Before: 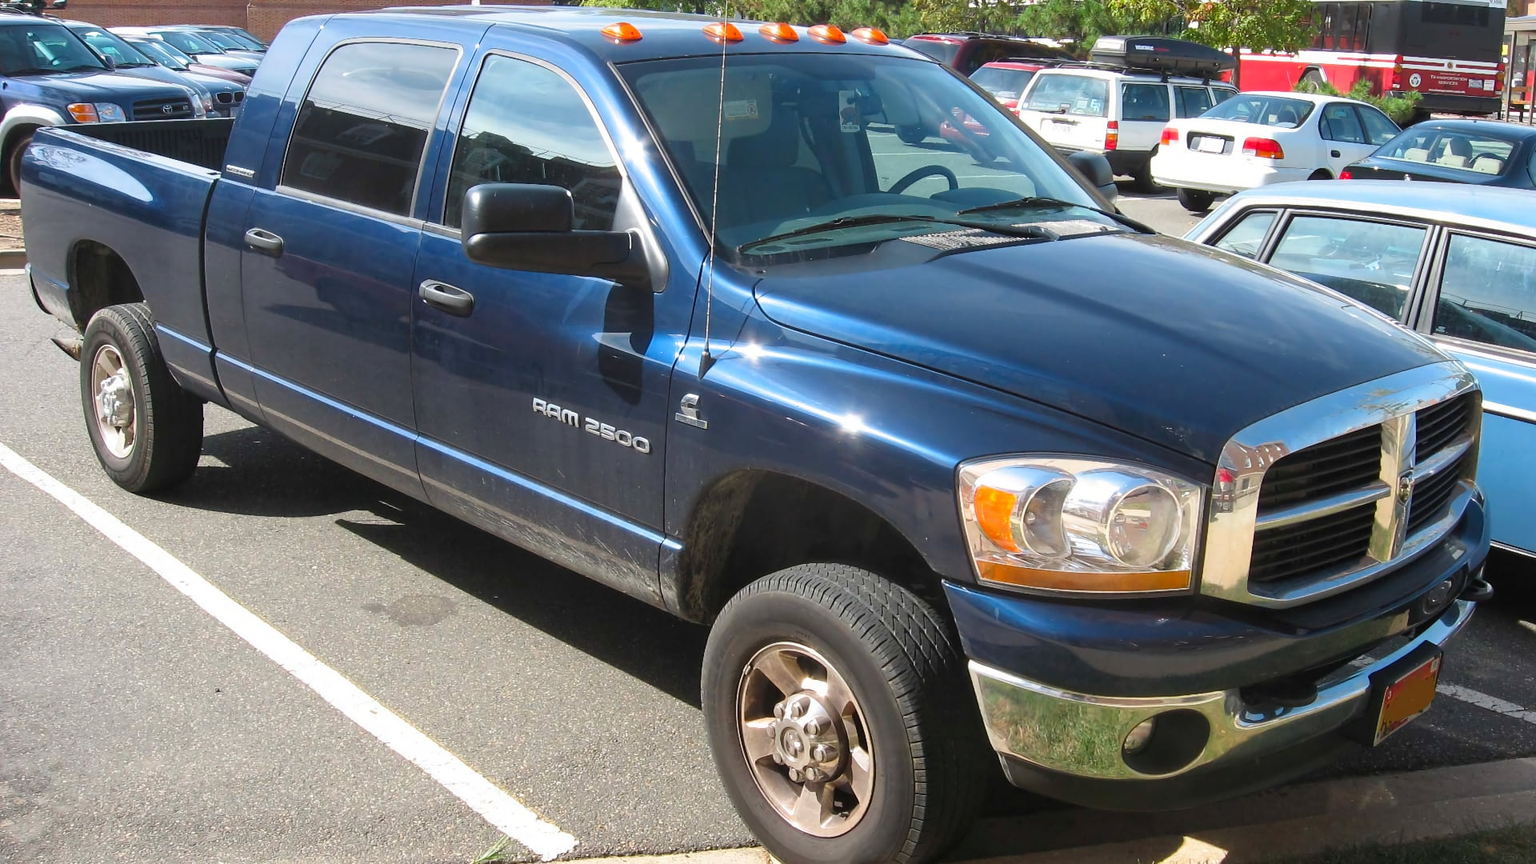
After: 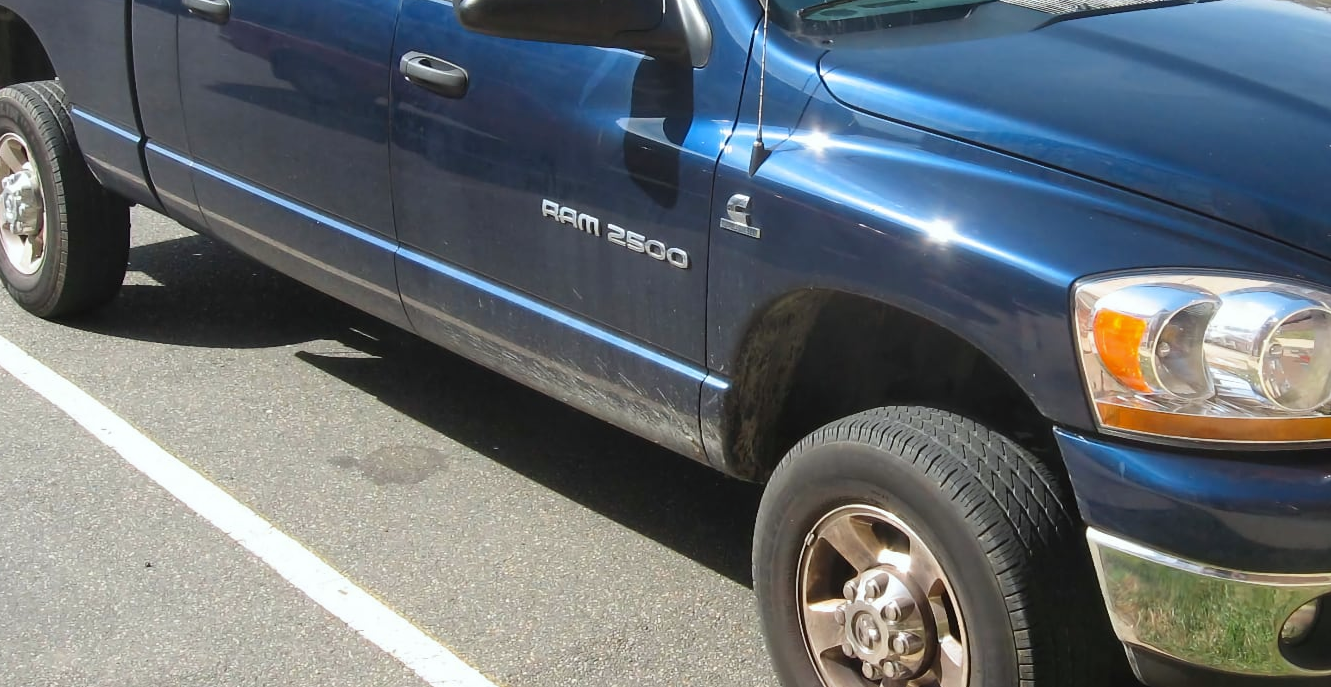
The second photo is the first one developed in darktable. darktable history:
crop: left 6.488%, top 27.668%, right 24.183%, bottom 8.656%
white balance: red 0.978, blue 0.999
